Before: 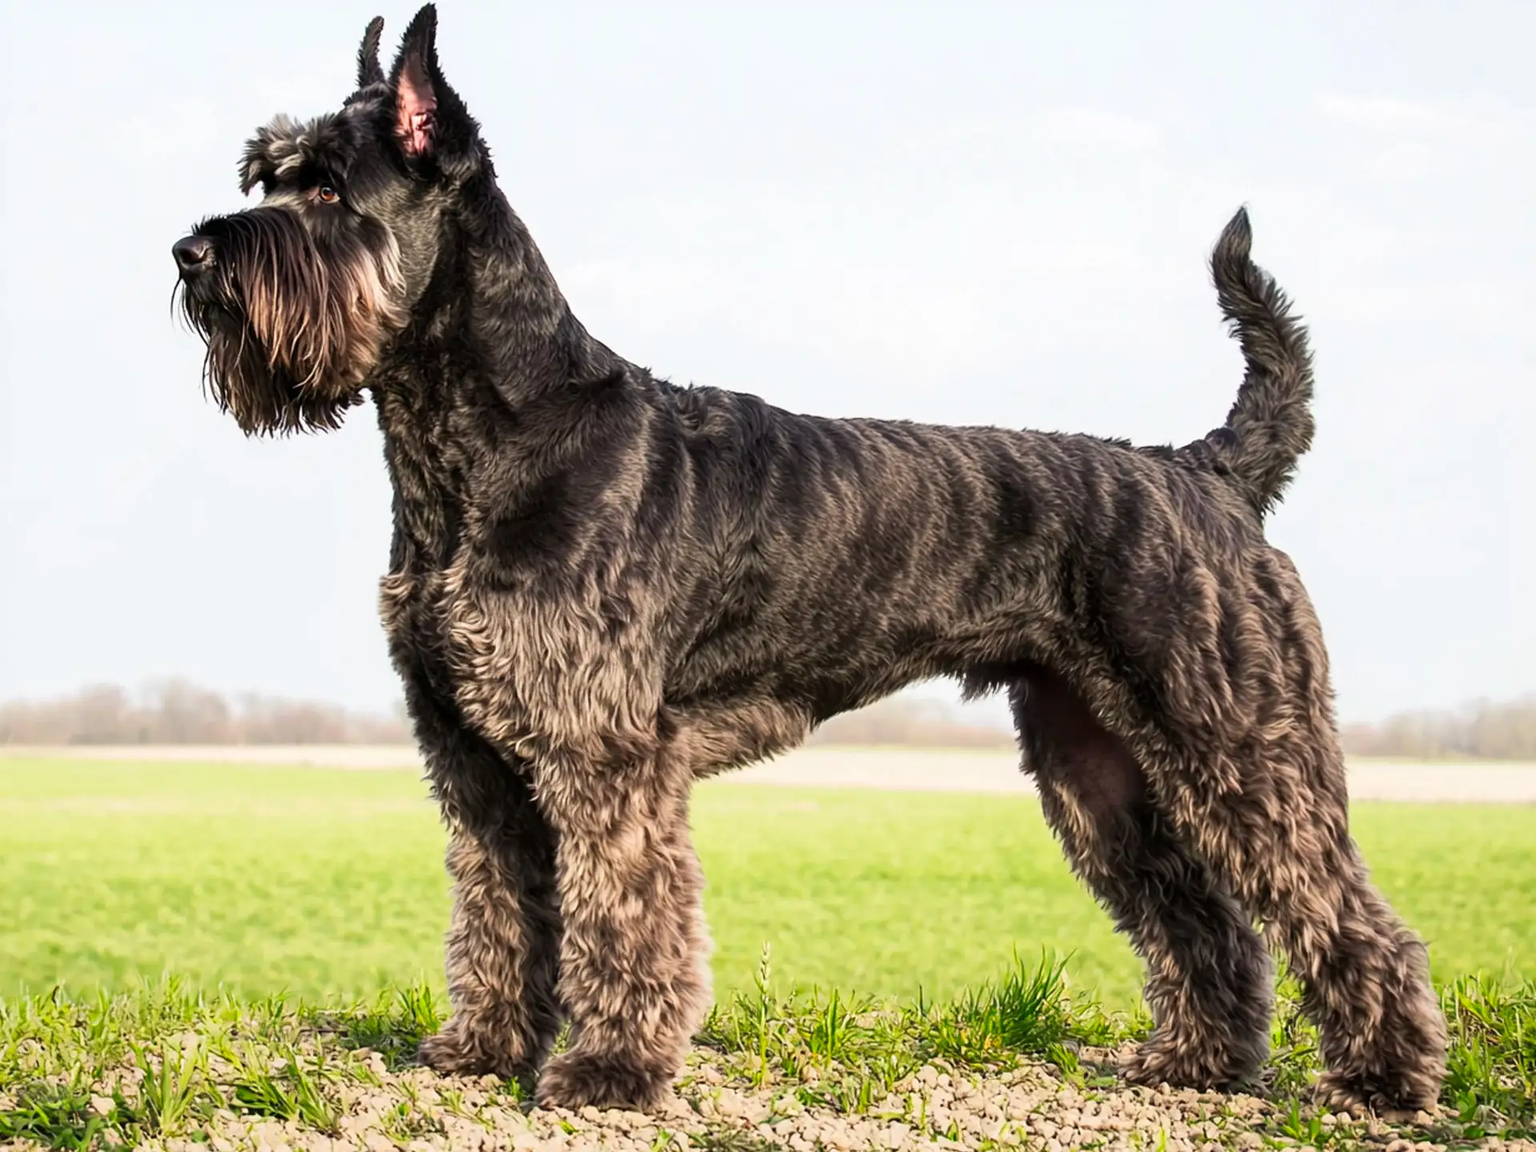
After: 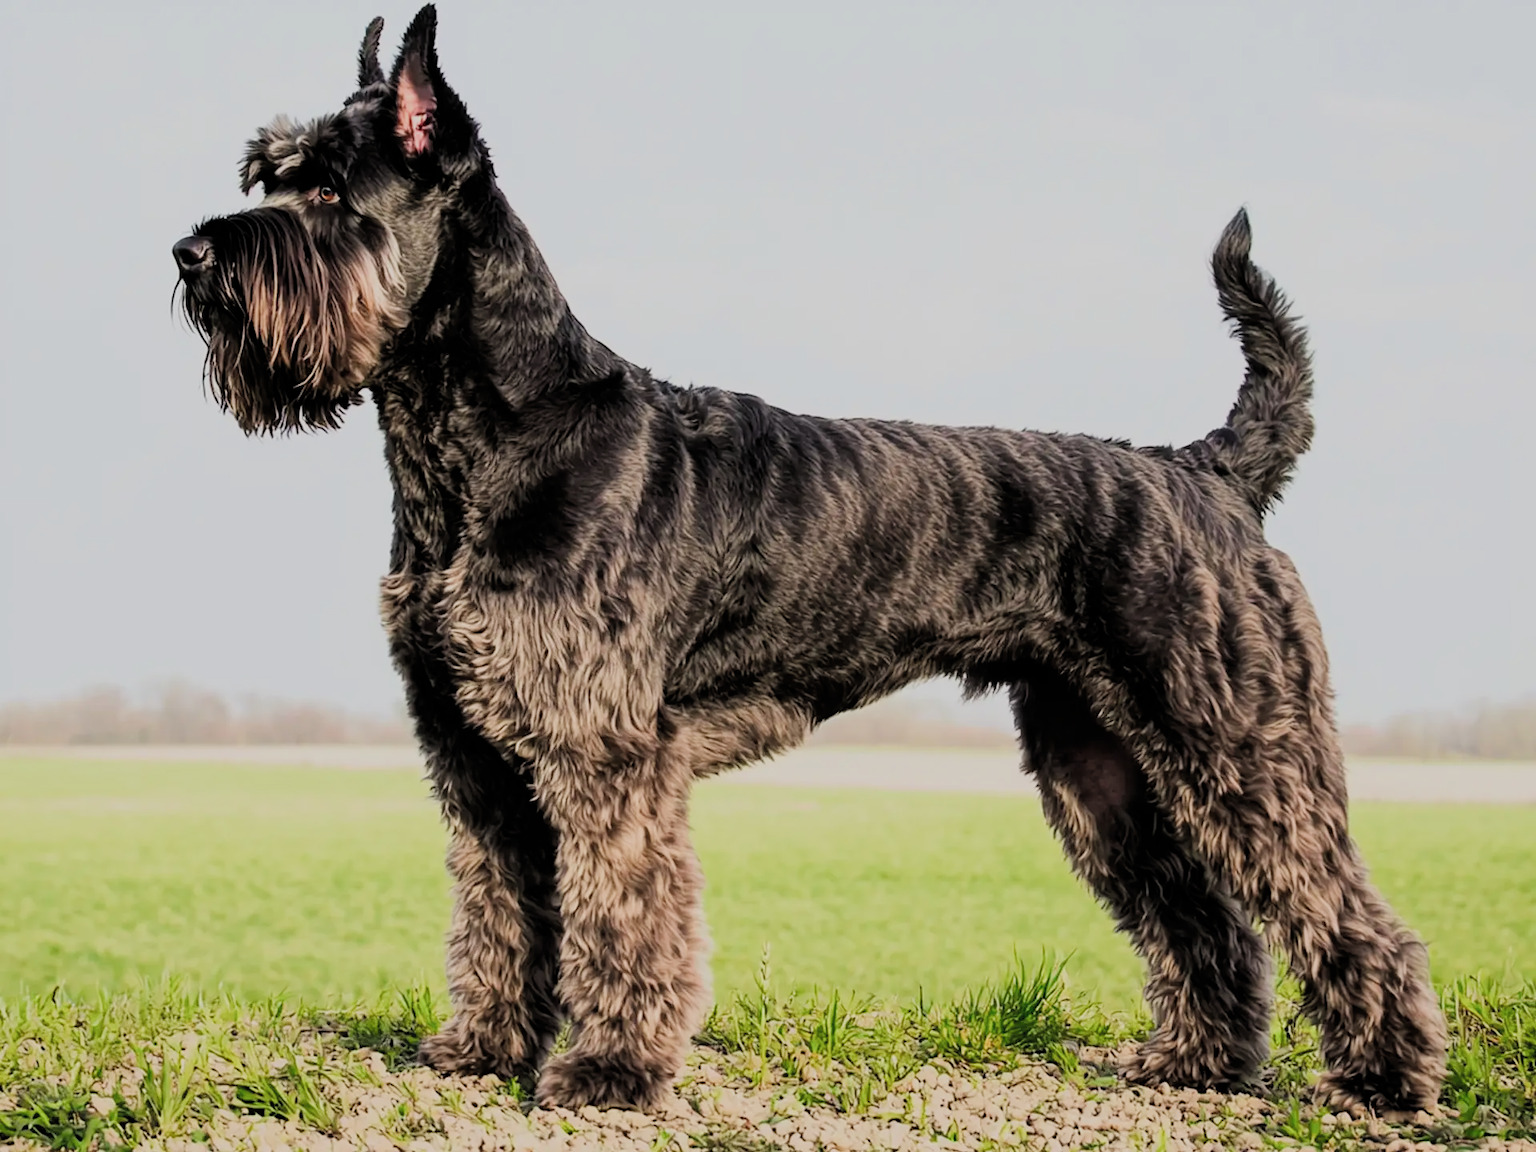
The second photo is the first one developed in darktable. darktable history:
filmic rgb: black relative exposure -6.86 EV, white relative exposure 5.87 EV, hardness 2.71, add noise in highlights 0, color science v3 (2019), use custom middle-gray values true, contrast in highlights soft
